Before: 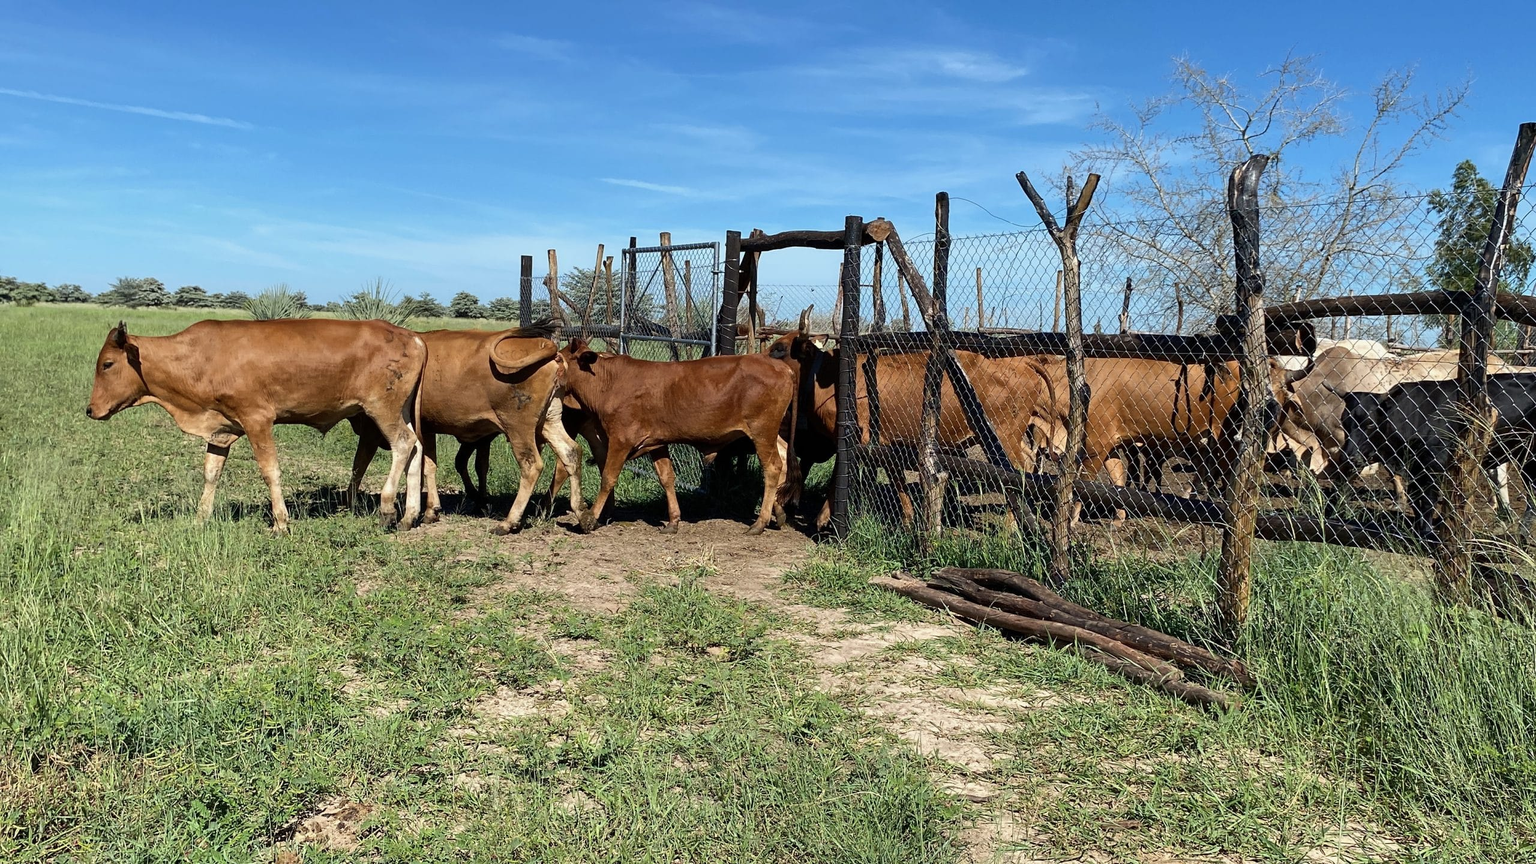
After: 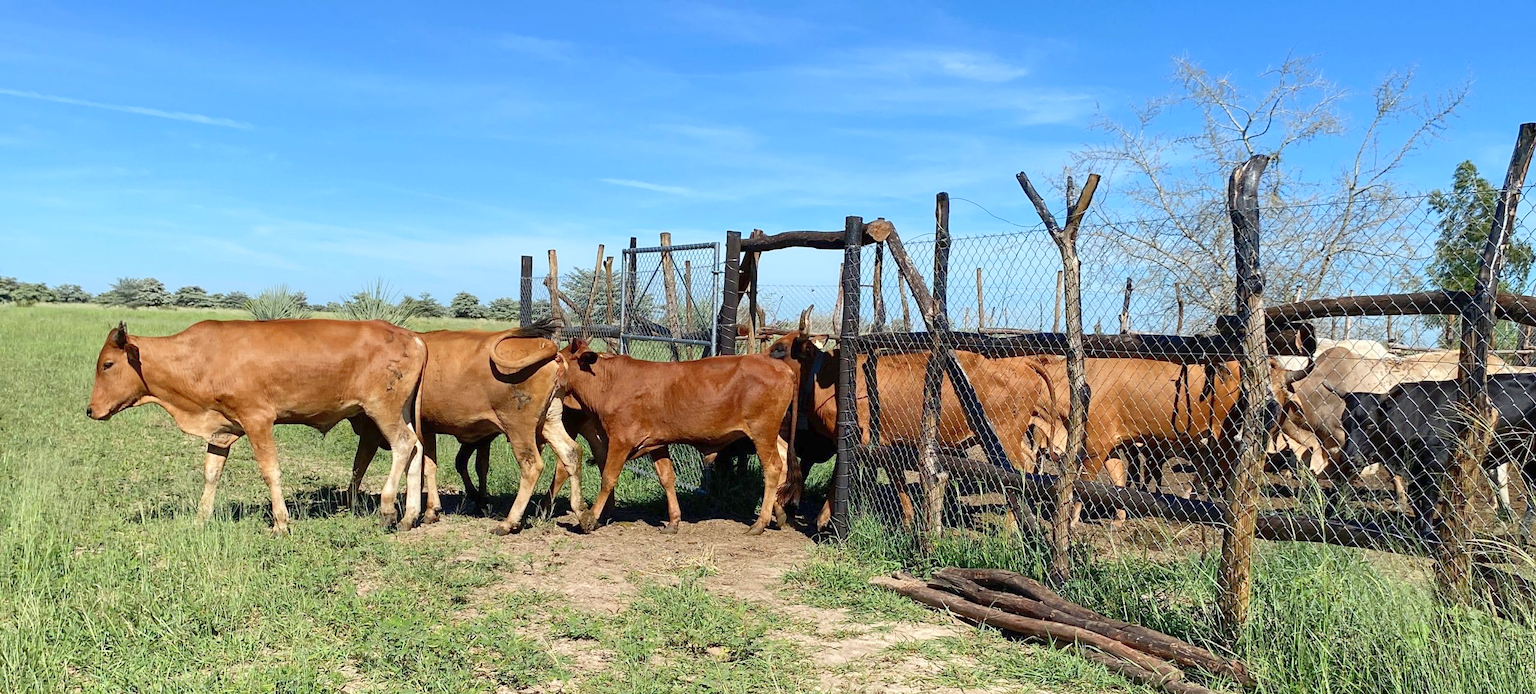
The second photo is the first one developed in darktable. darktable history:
levels: levels [0, 0.43, 0.984]
crop: bottom 19.644%
